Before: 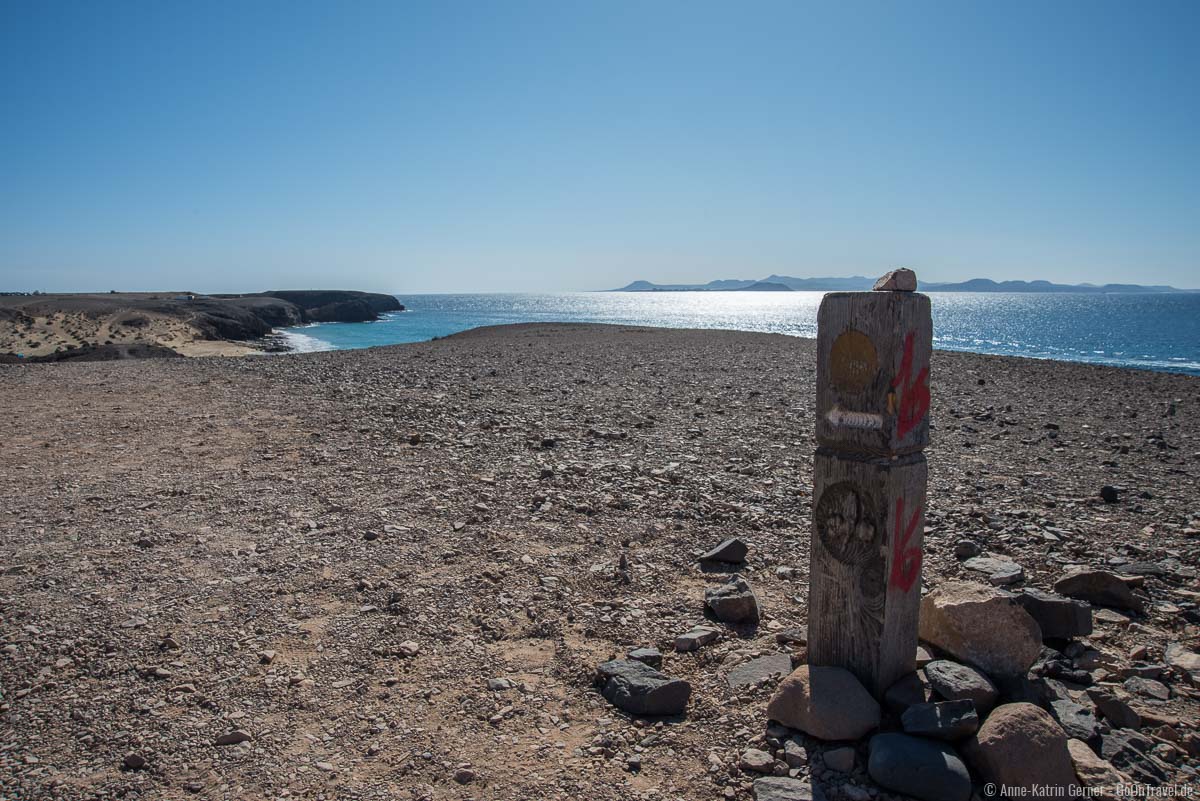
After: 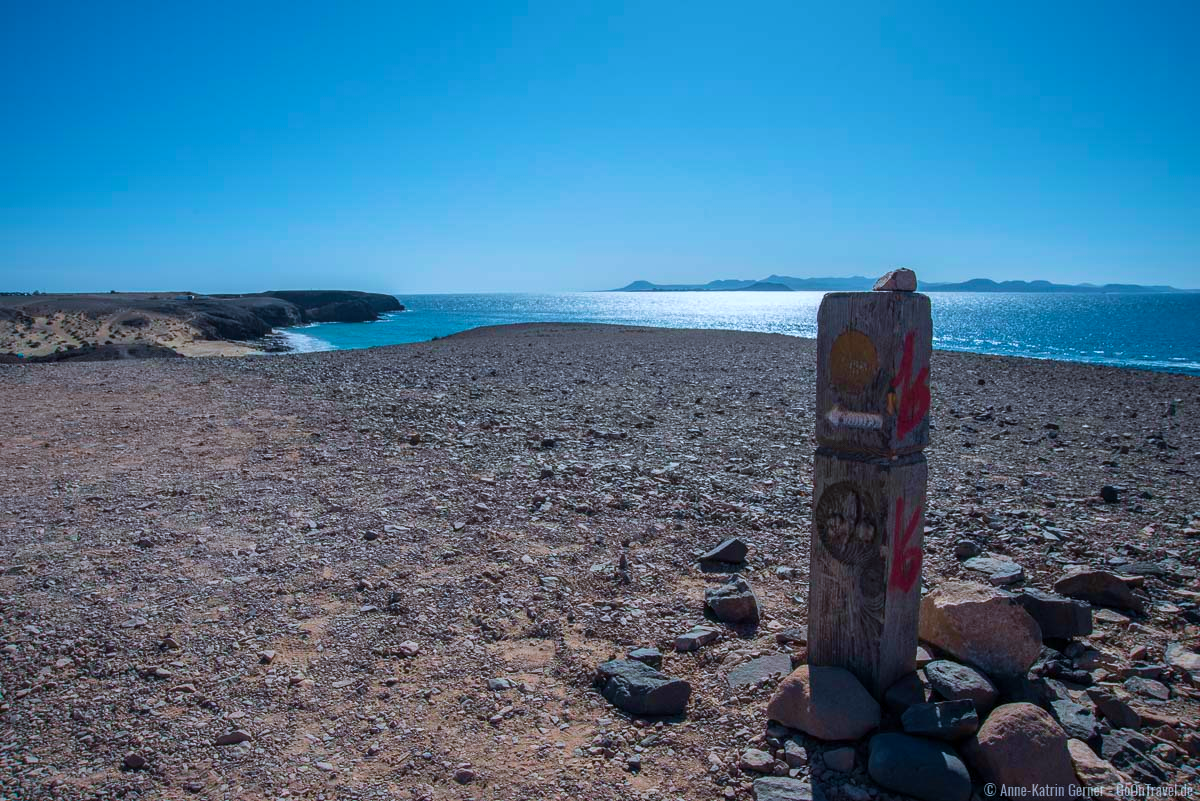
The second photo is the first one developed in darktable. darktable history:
color calibration: output R [0.972, 0.068, -0.094, 0], output G [-0.178, 1.216, -0.086, 0], output B [0.095, -0.136, 0.98, 0], illuminant custom, x 0.371, y 0.381, temperature 4283.16 K
velvia: strength 39.63%
